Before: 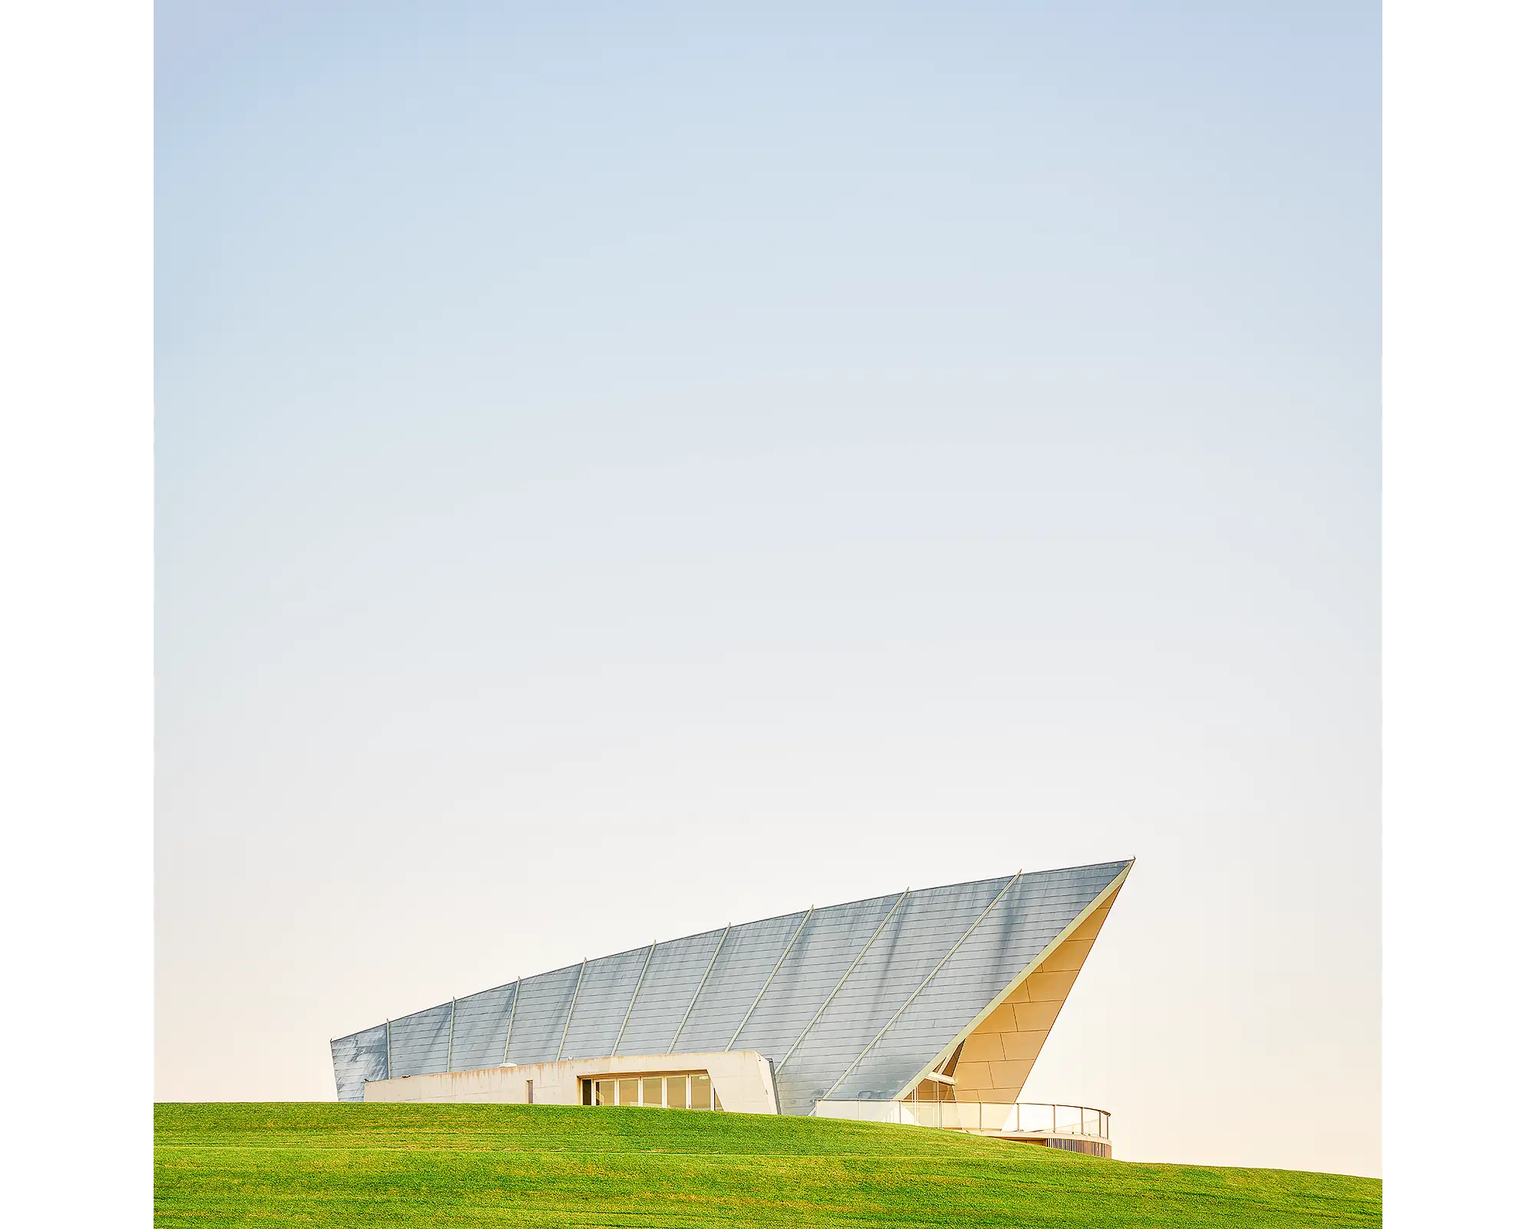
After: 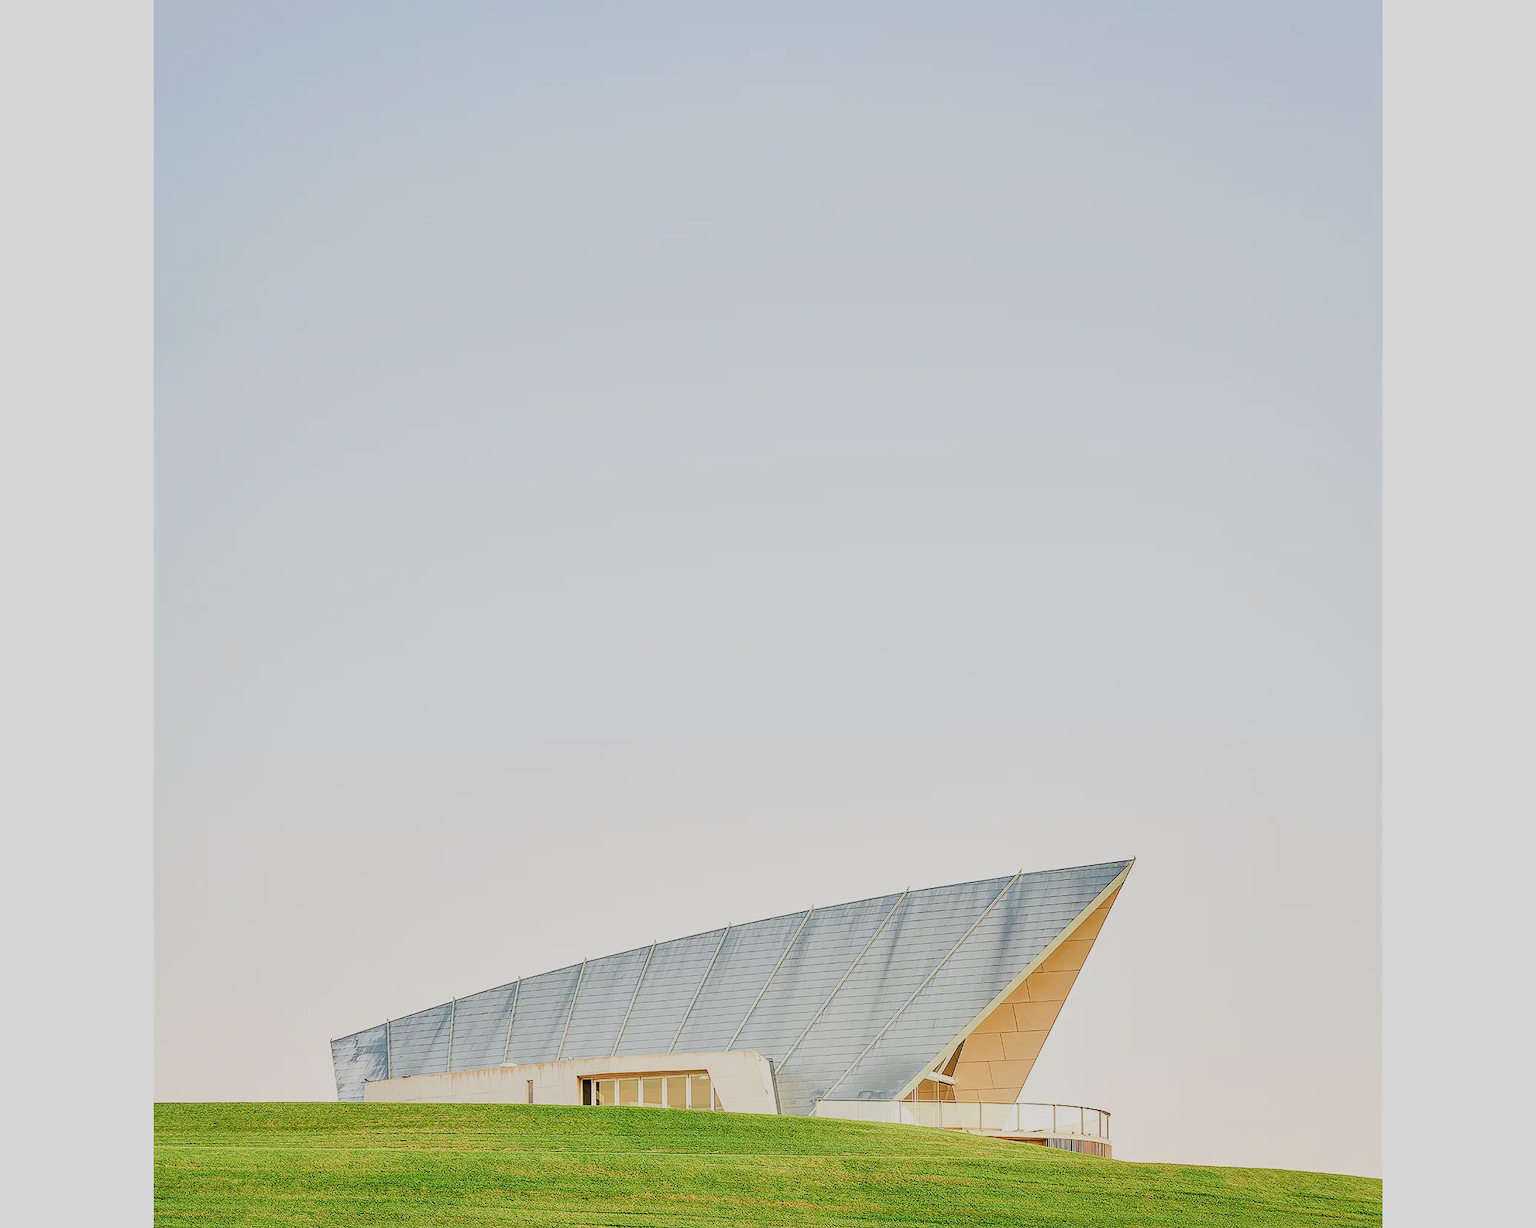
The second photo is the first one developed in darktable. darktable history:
filmic rgb: black relative exposure -7.65 EV, white relative exposure 4.56 EV, threshold 5.98 EV, hardness 3.61, color science v4 (2020), enable highlight reconstruction true
